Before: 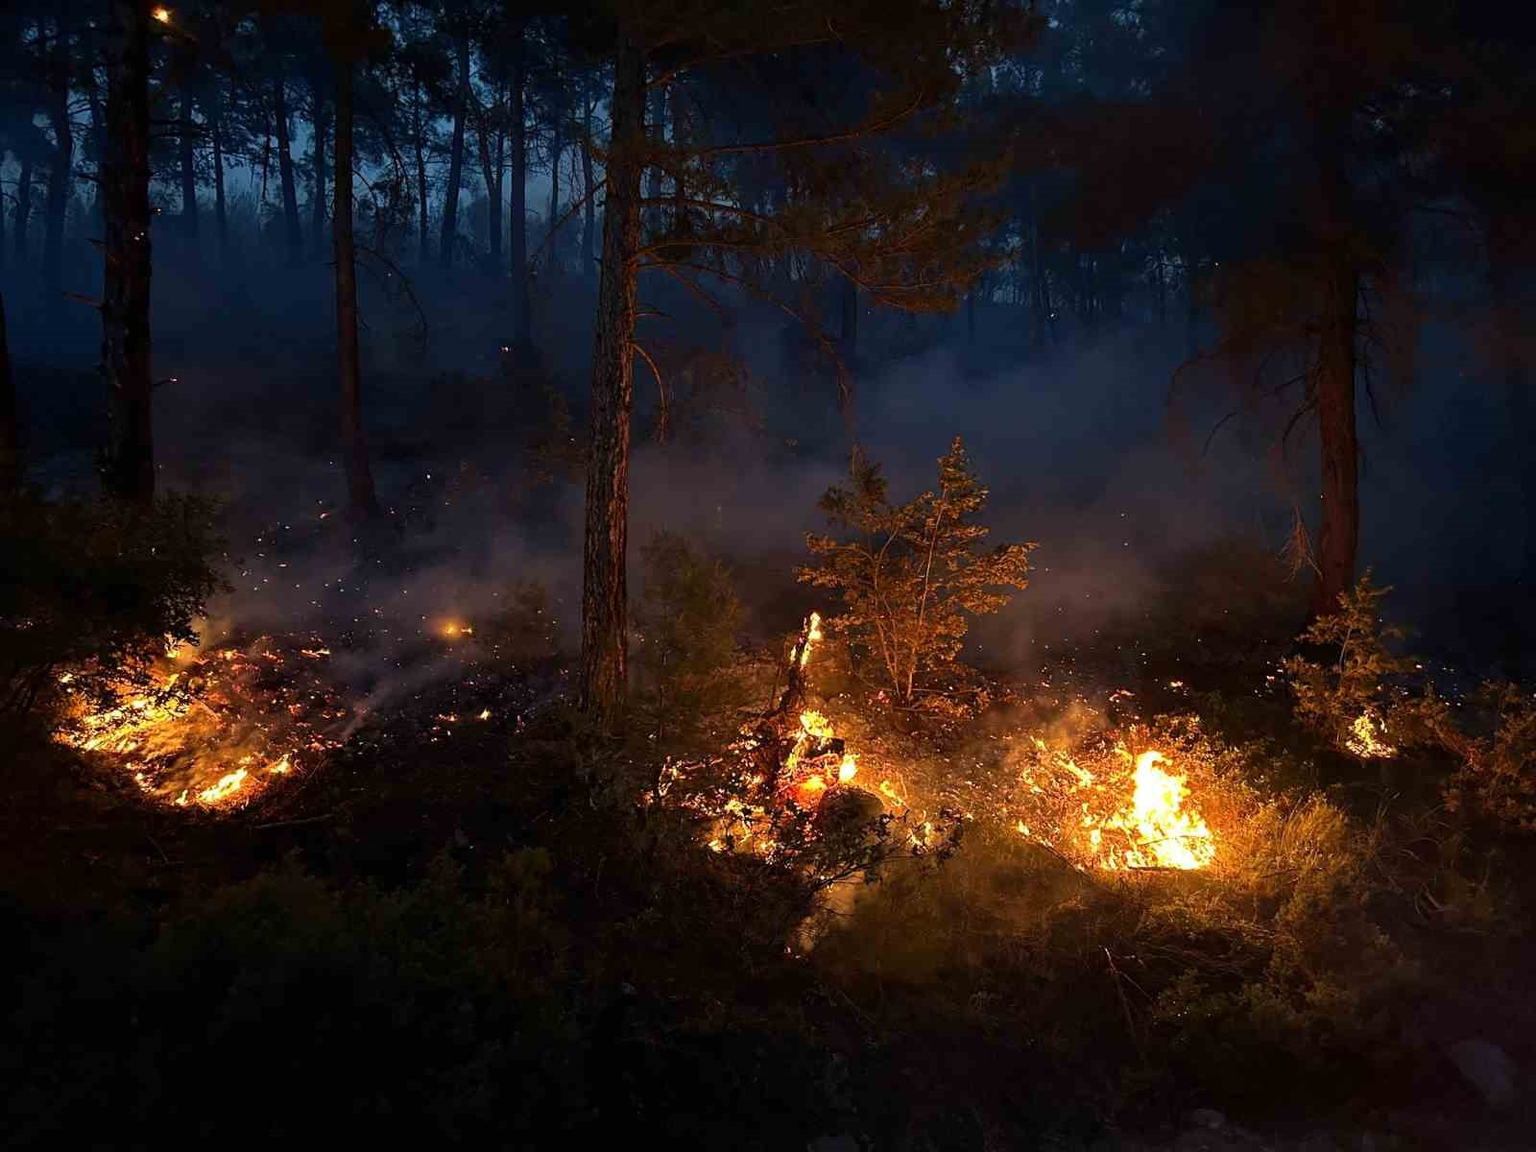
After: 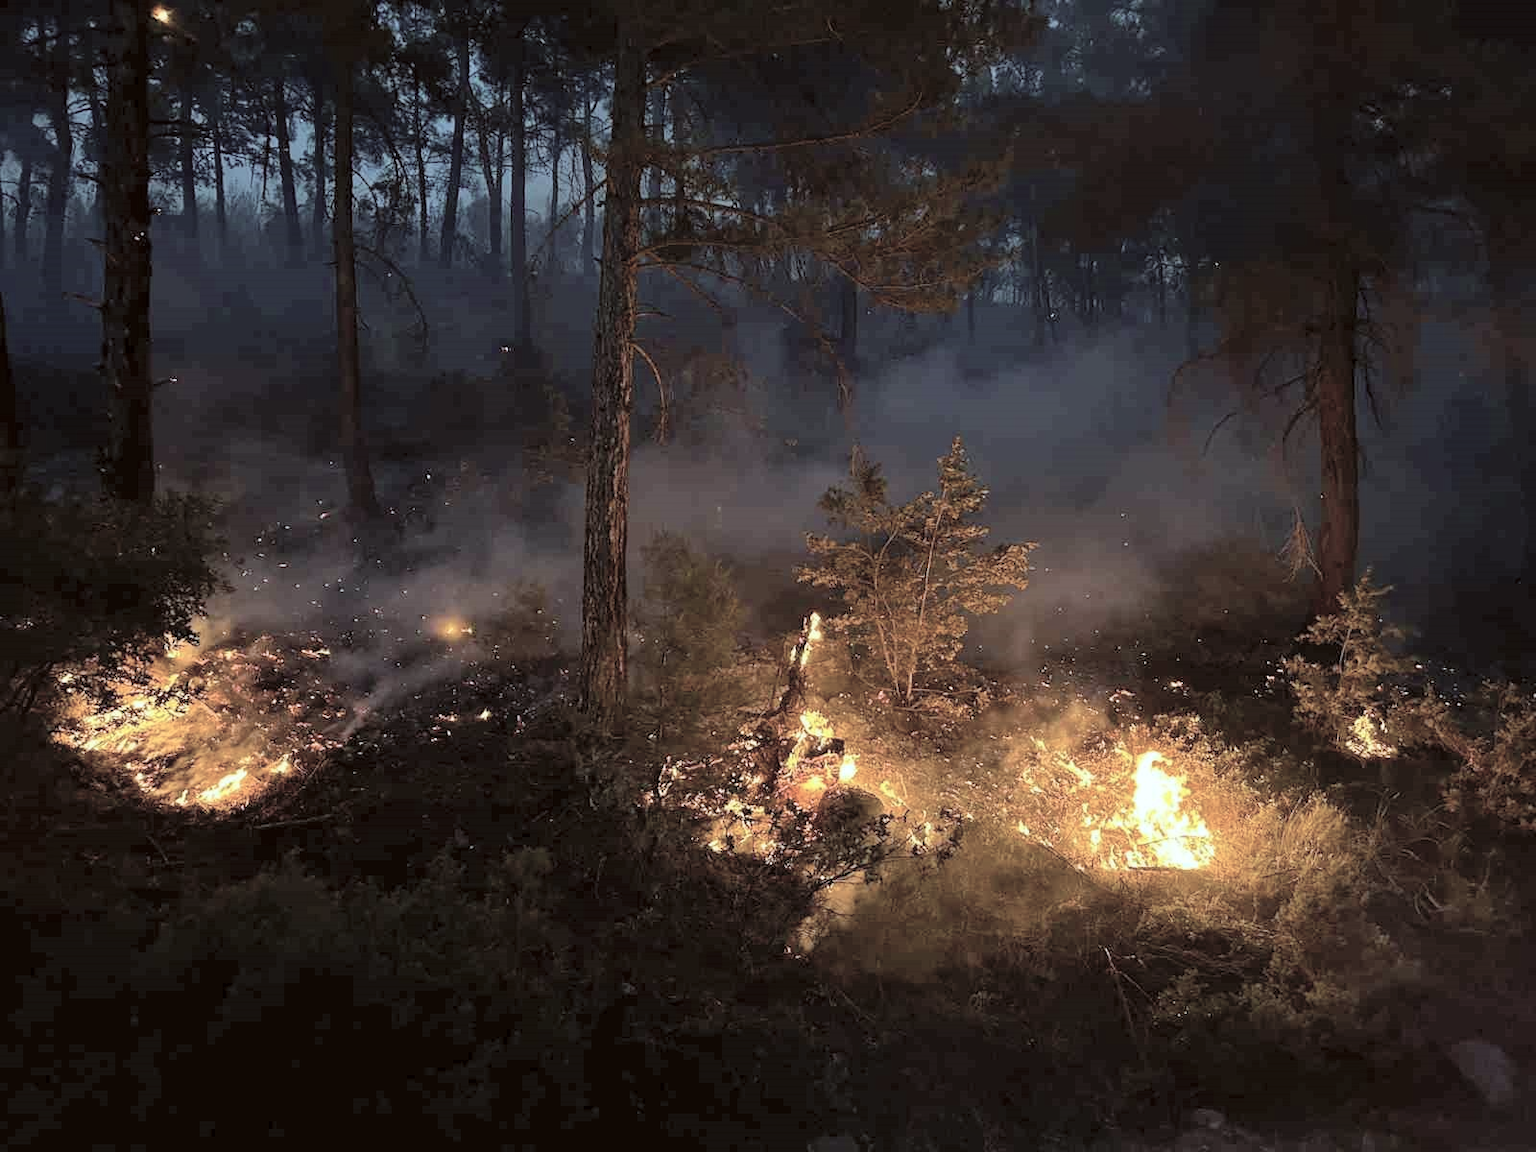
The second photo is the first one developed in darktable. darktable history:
color correction: highlights a* -2.94, highlights b* -2.39, shadows a* 2.02, shadows b* 2.92
color balance rgb: perceptual saturation grading › global saturation 29.79%
contrast brightness saturation: brightness 0.183, saturation -0.506
shadows and highlights: radius 336.14, shadows 28.5, soften with gaussian
